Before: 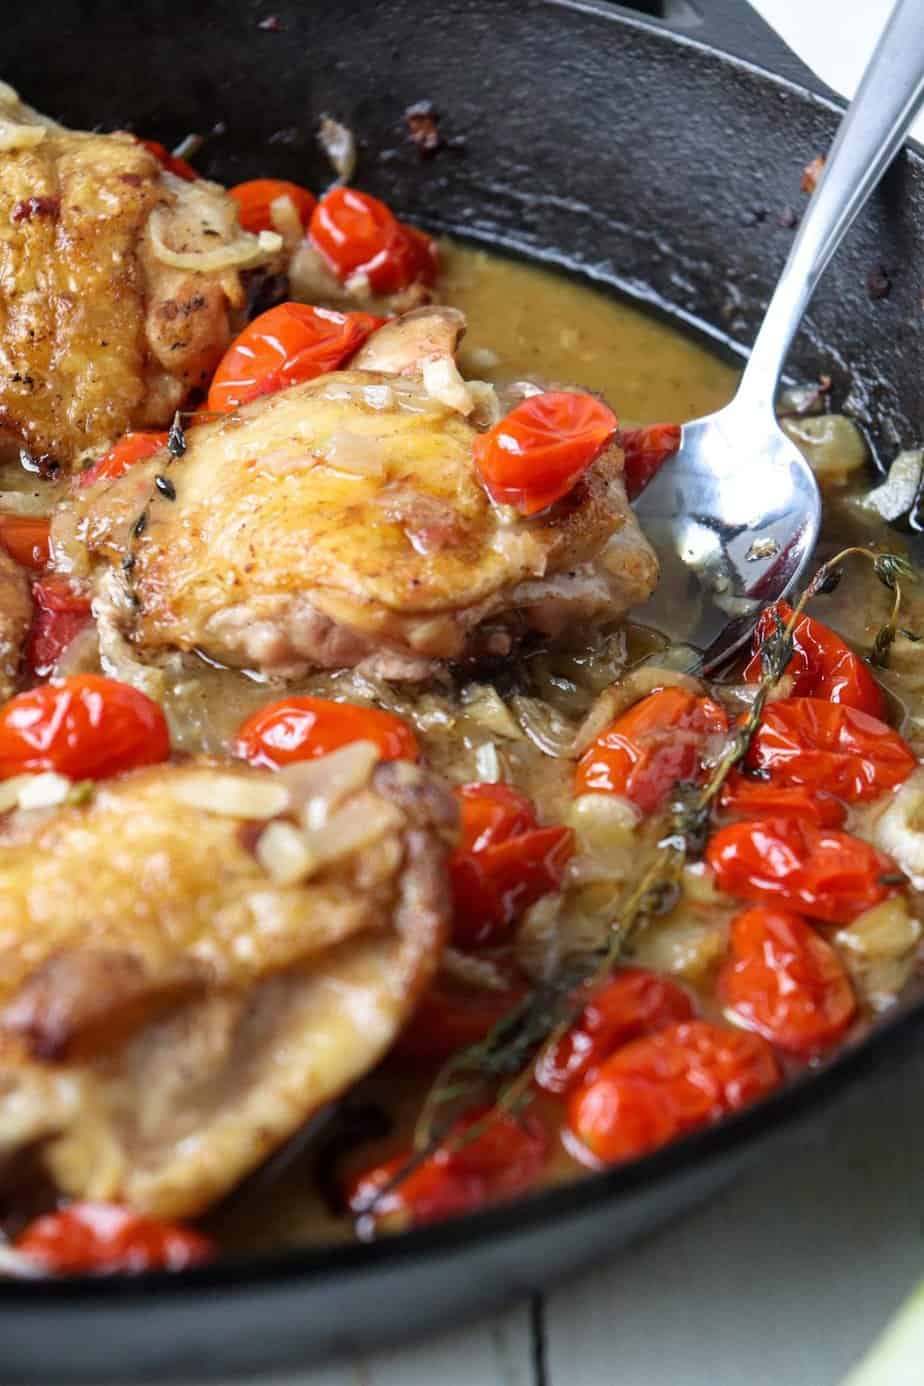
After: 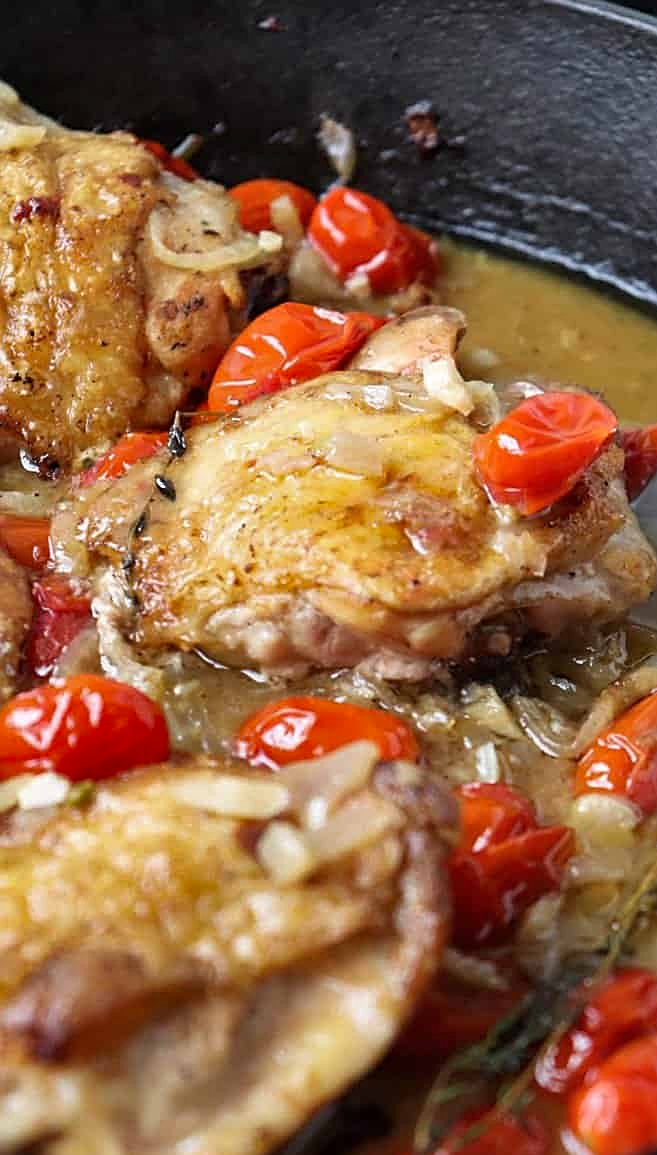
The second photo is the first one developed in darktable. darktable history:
crop: right 28.885%, bottom 16.626%
sharpen: on, module defaults
shadows and highlights: shadows 24.5, highlights -78.15, soften with gaussian
